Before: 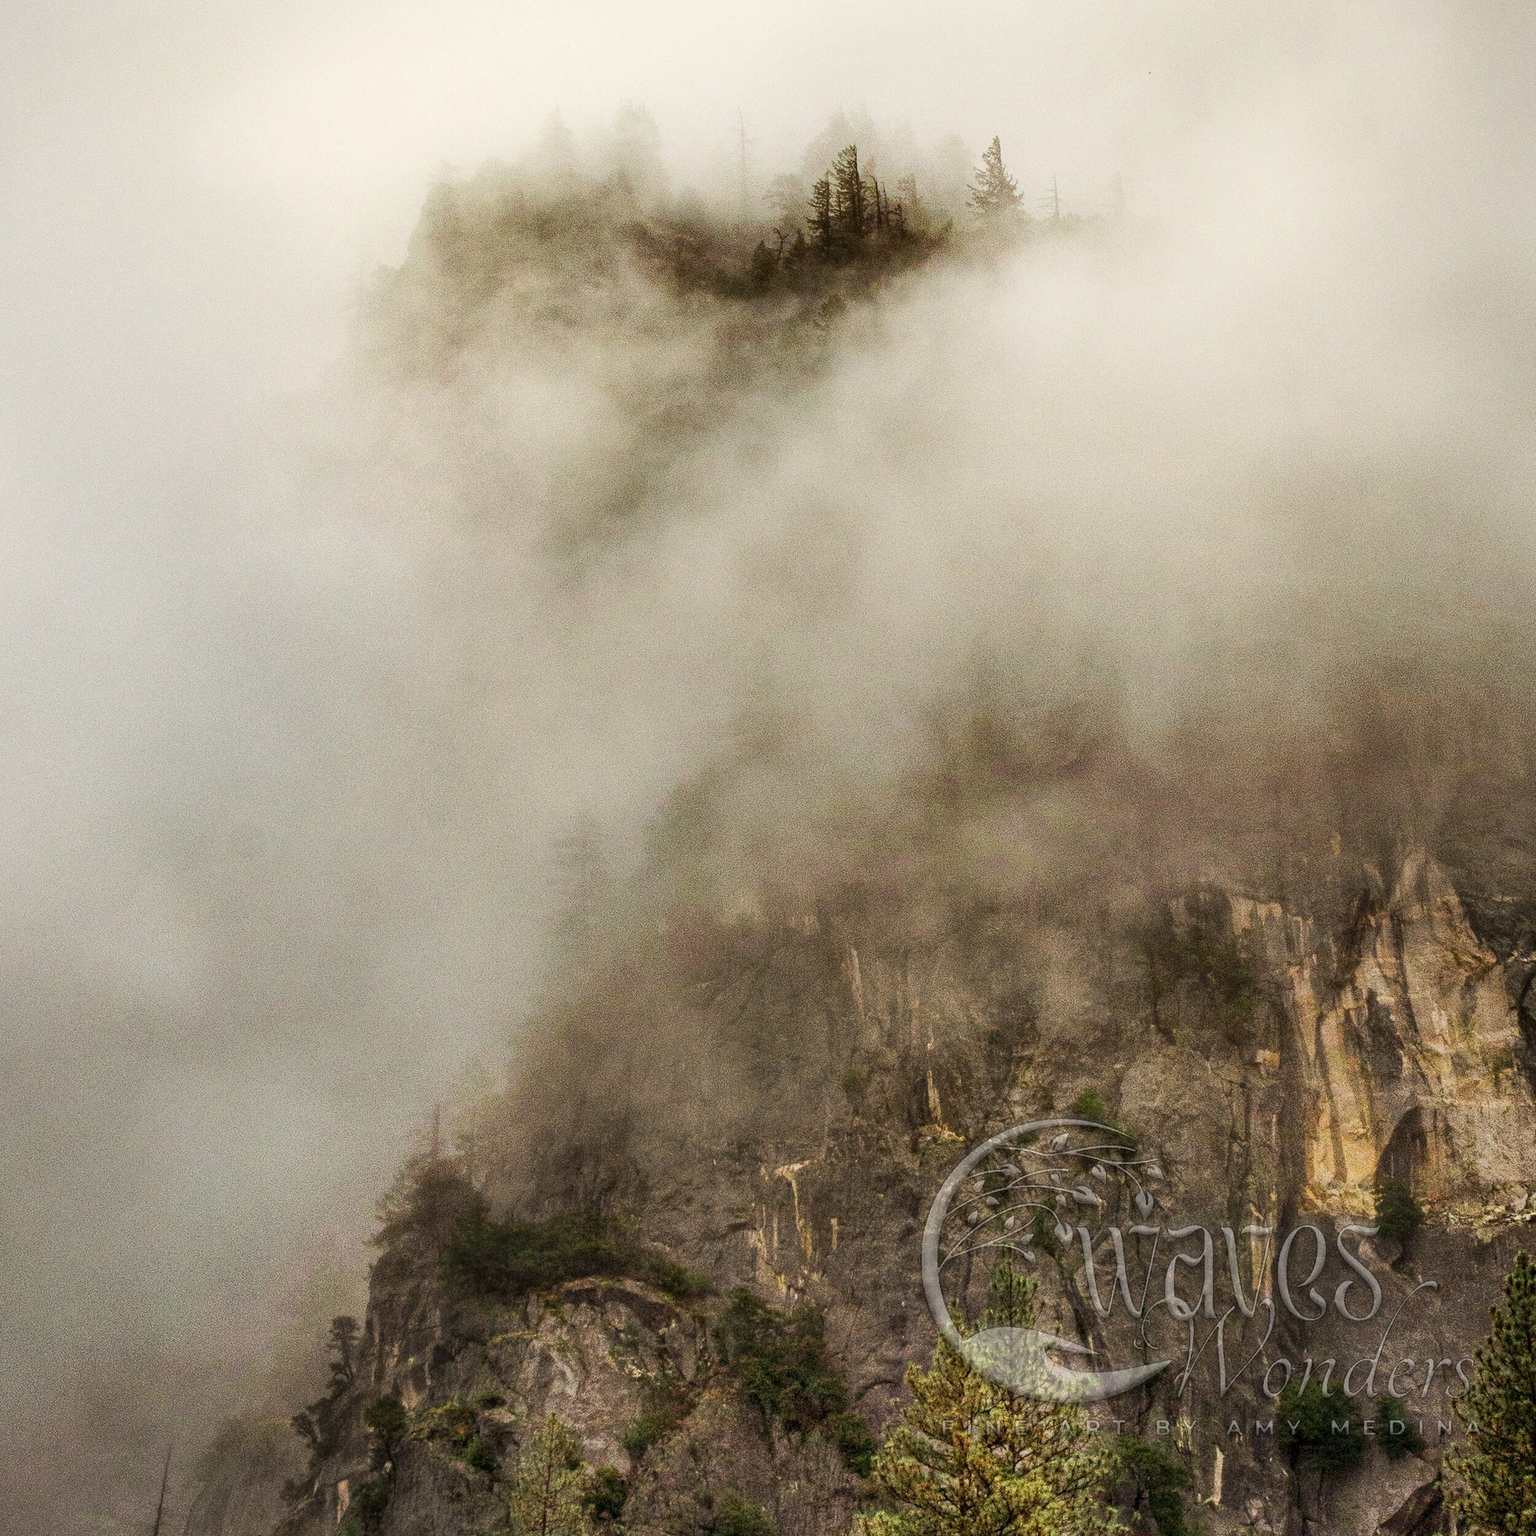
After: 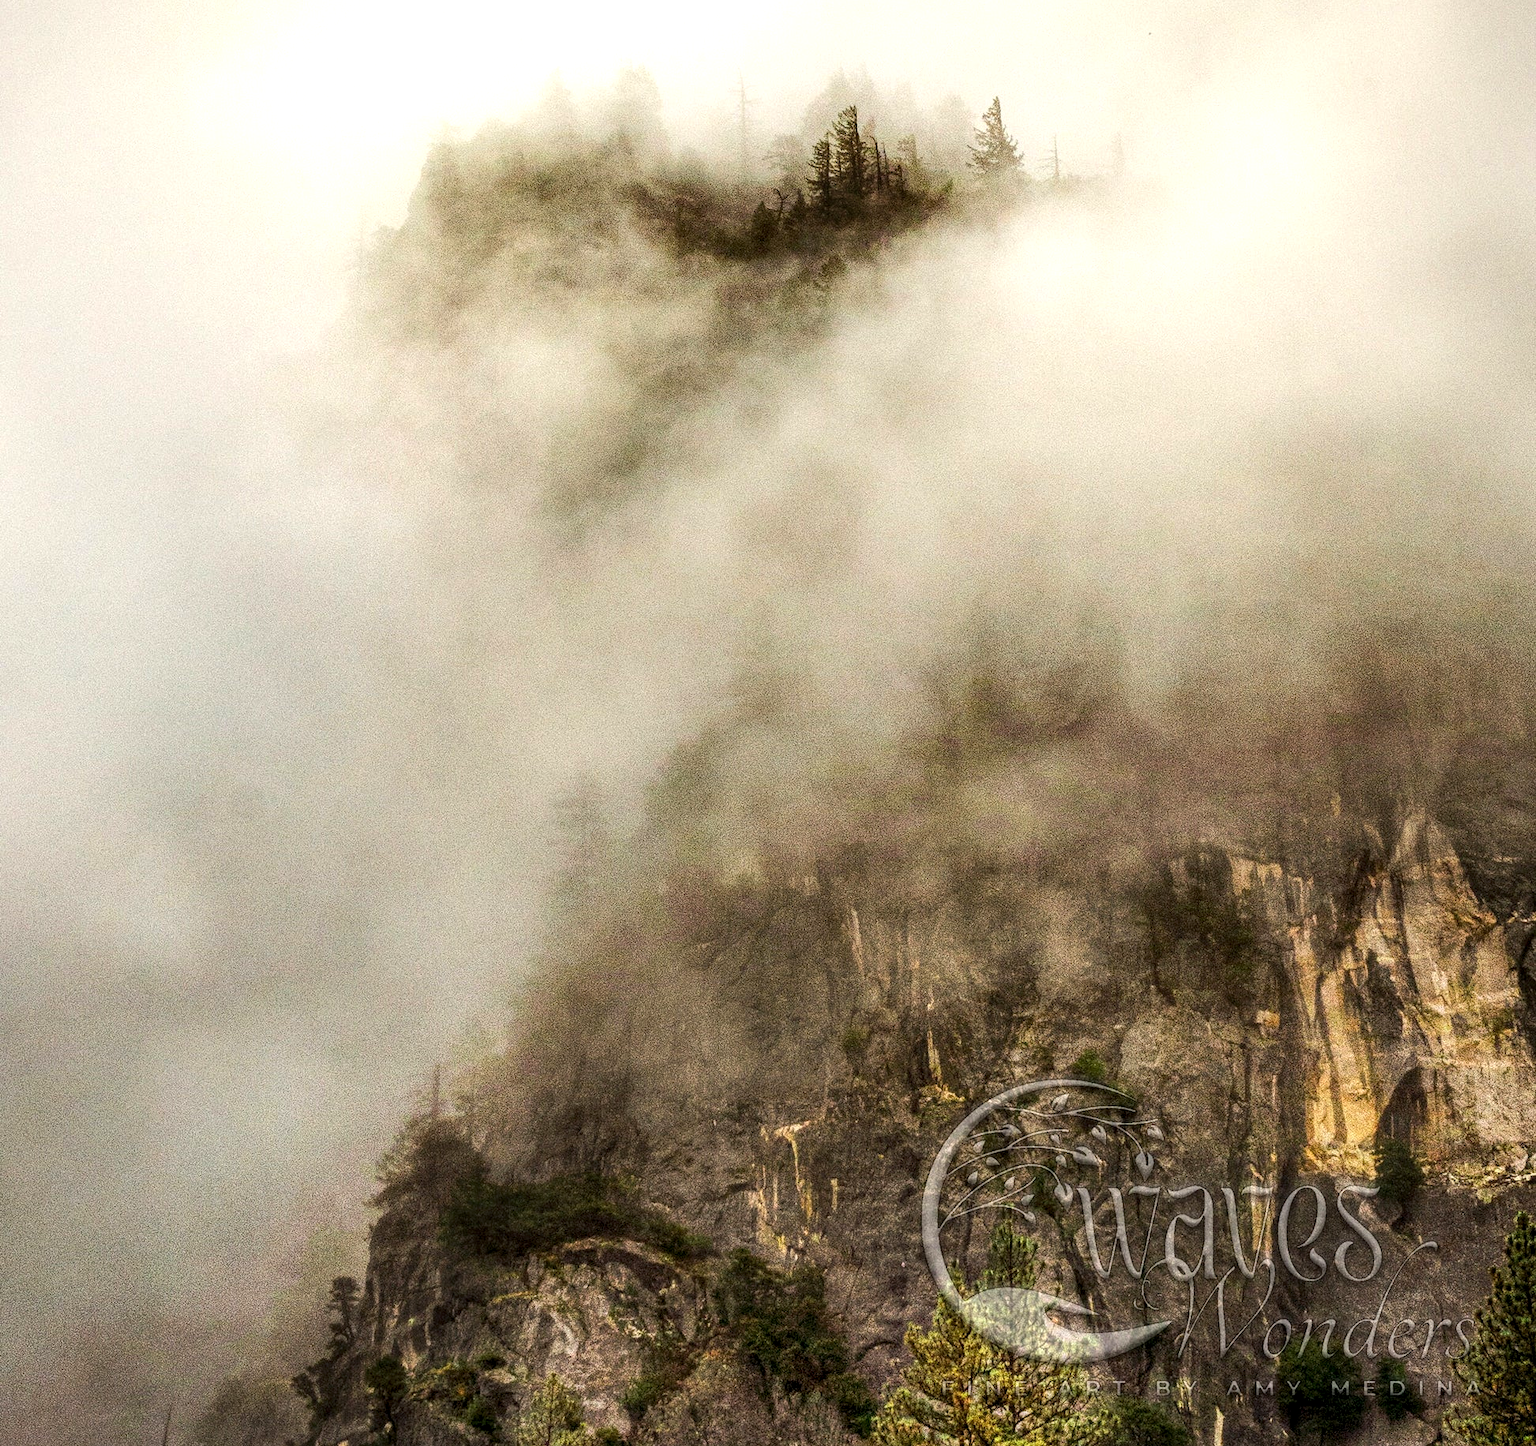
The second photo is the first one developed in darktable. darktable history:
color balance rgb: linear chroma grading › global chroma 15.526%, perceptual saturation grading › global saturation 0.001%
local contrast: on, module defaults
tone equalizer: -8 EV -0.387 EV, -7 EV -0.386 EV, -6 EV -0.333 EV, -5 EV -0.207 EV, -3 EV 0.238 EV, -2 EV 0.351 EV, -1 EV 0.413 EV, +0 EV 0.404 EV, edges refinement/feathering 500, mask exposure compensation -1.57 EV, preserve details no
crop and rotate: top 2.588%, bottom 3.208%
